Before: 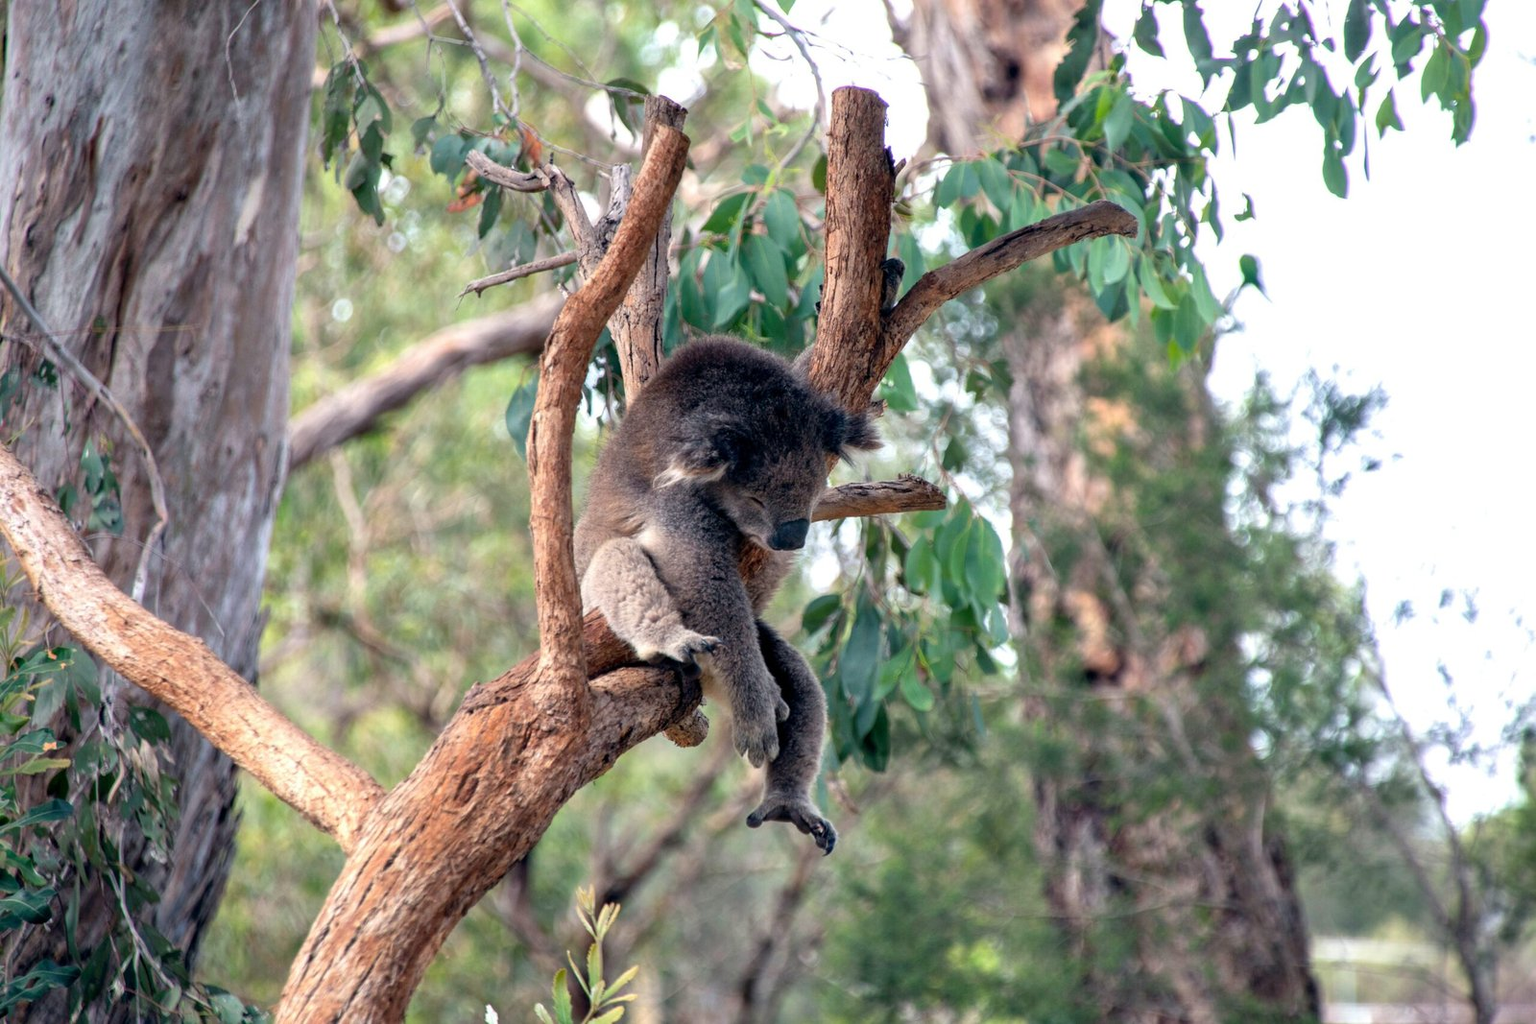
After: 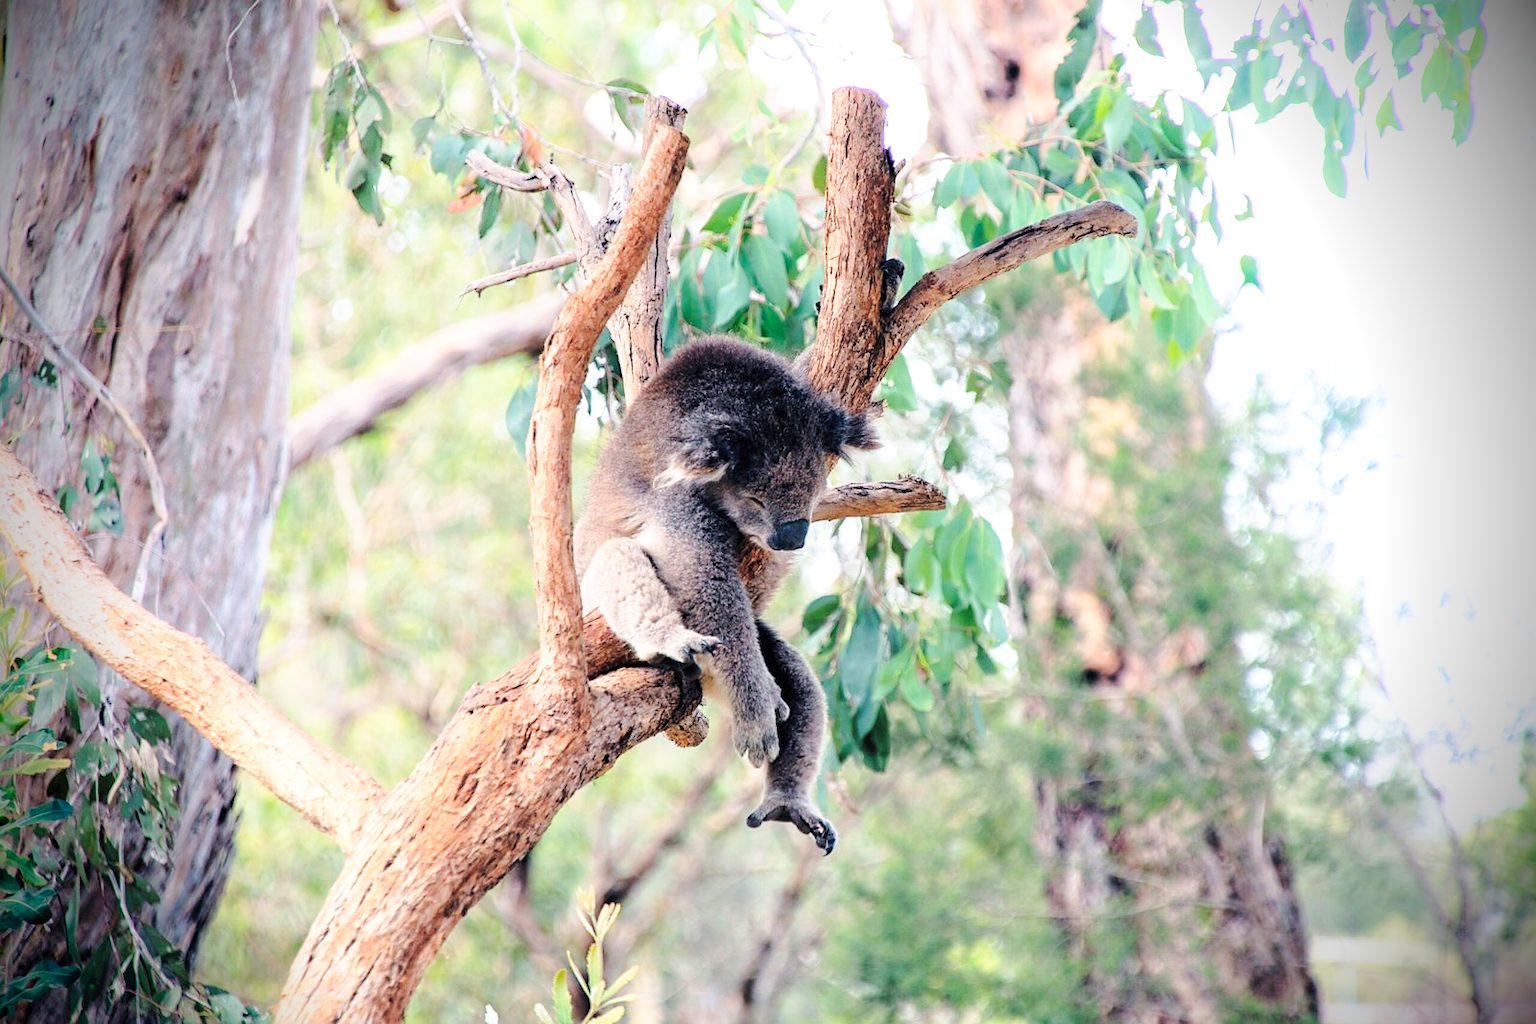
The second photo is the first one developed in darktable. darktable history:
vignetting: fall-off radius 45.16%, brightness -0.994, saturation 0.498
base curve: curves: ch0 [(0, 0) (0.028, 0.03) (0.121, 0.232) (0.46, 0.748) (0.859, 0.968) (1, 1)], preserve colors none
sharpen: radius 1.564, amount 0.373, threshold 1.611
shadows and highlights: shadows -23, highlights 44.69, soften with gaussian
tone equalizer: on, module defaults
contrast brightness saturation: brightness 0.144
